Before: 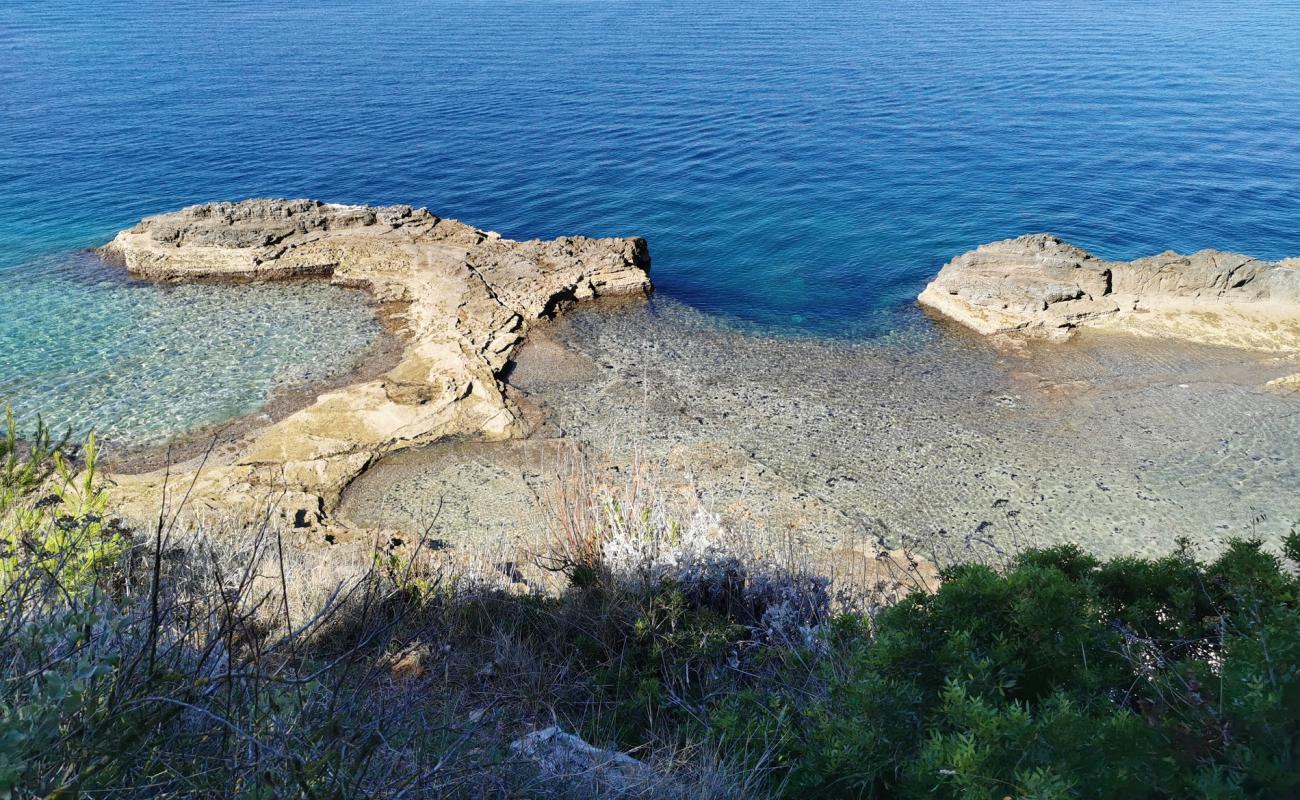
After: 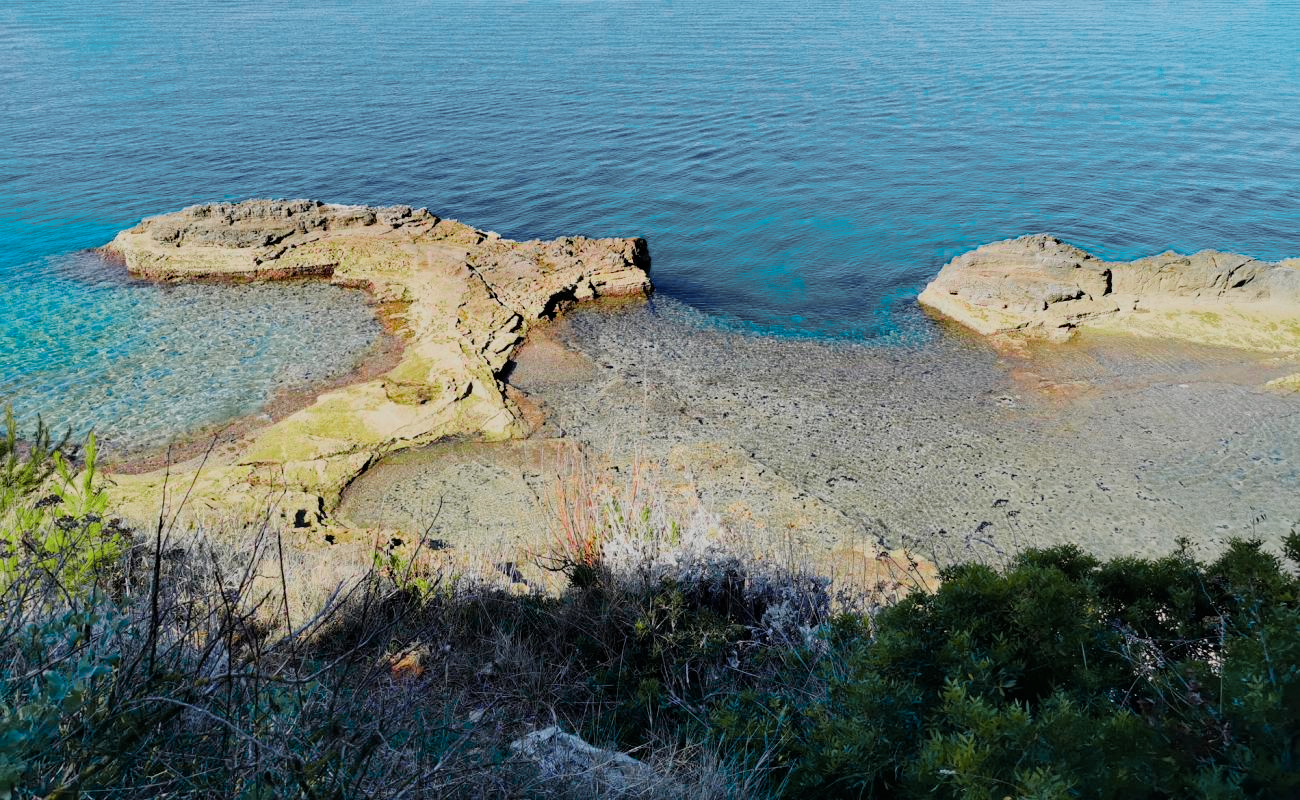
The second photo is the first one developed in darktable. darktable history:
color balance rgb: linear chroma grading › global chroma 15%, perceptual saturation grading › global saturation 30%
filmic rgb: black relative exposure -7.65 EV, white relative exposure 4.56 EV, hardness 3.61
color zones: curves: ch0 [(0, 0.533) (0.126, 0.533) (0.234, 0.533) (0.368, 0.357) (0.5, 0.5) (0.625, 0.5) (0.74, 0.637) (0.875, 0.5)]; ch1 [(0.004, 0.708) (0.129, 0.662) (0.25, 0.5) (0.375, 0.331) (0.496, 0.396) (0.625, 0.649) (0.739, 0.26) (0.875, 0.5) (1, 0.478)]; ch2 [(0, 0.409) (0.132, 0.403) (0.236, 0.558) (0.379, 0.448) (0.5, 0.5) (0.625, 0.5) (0.691, 0.39) (0.875, 0.5)]
